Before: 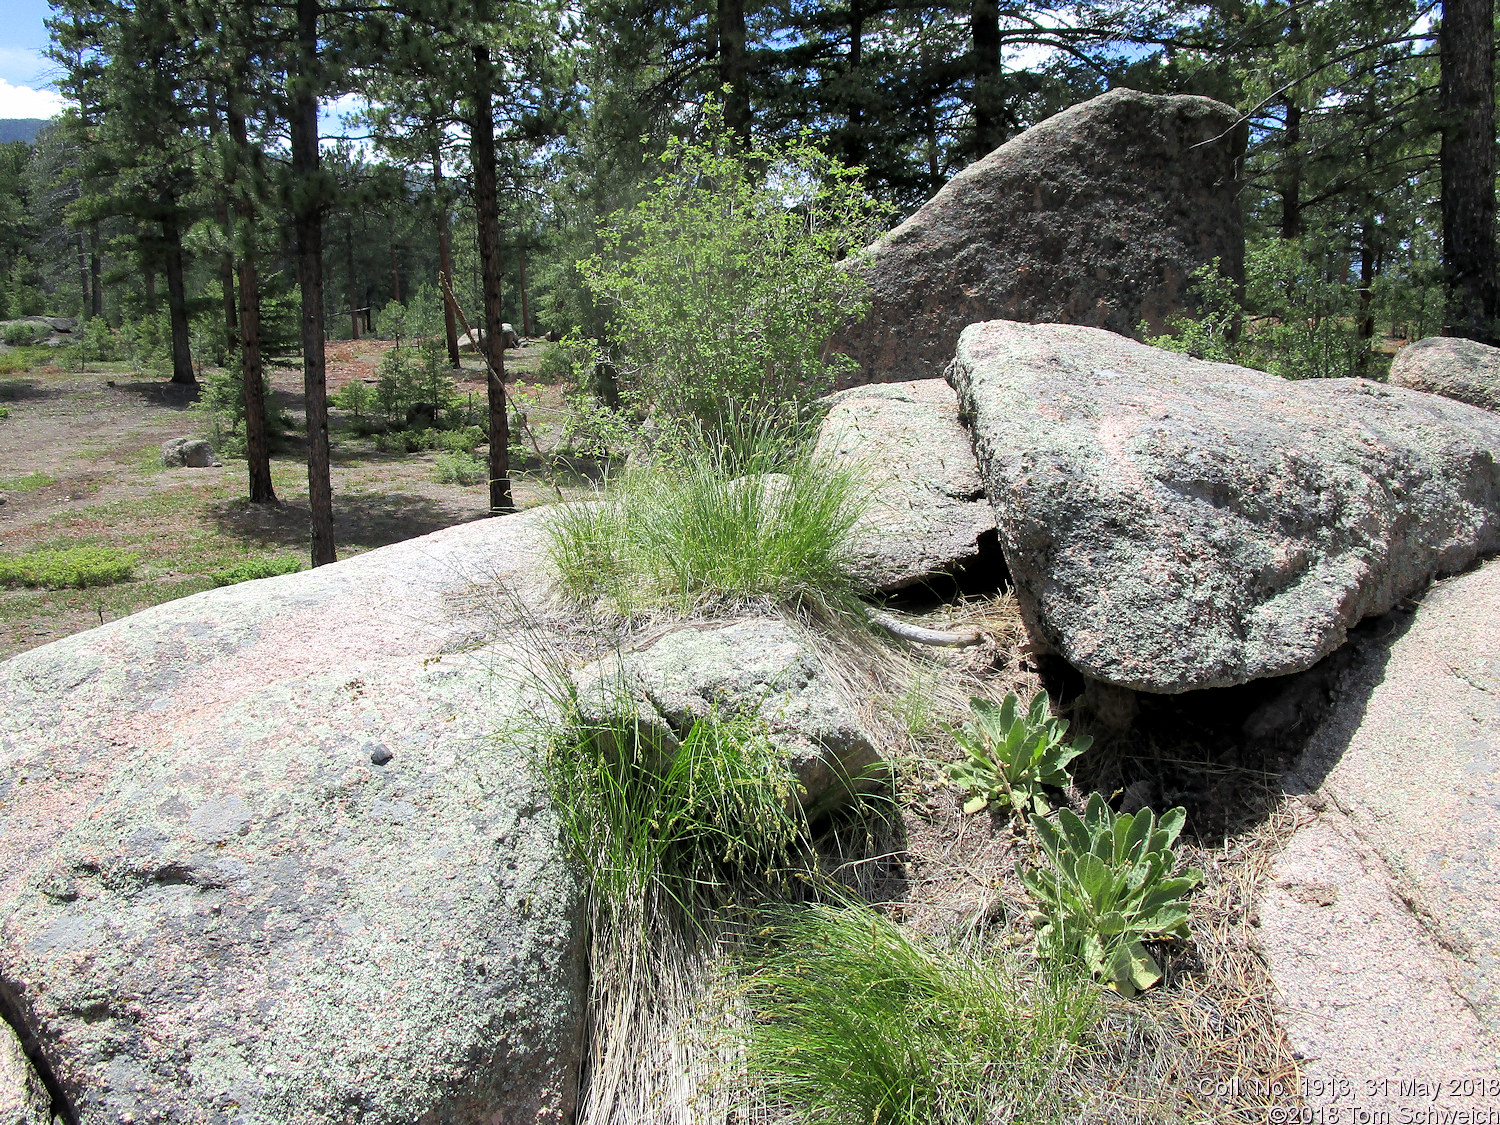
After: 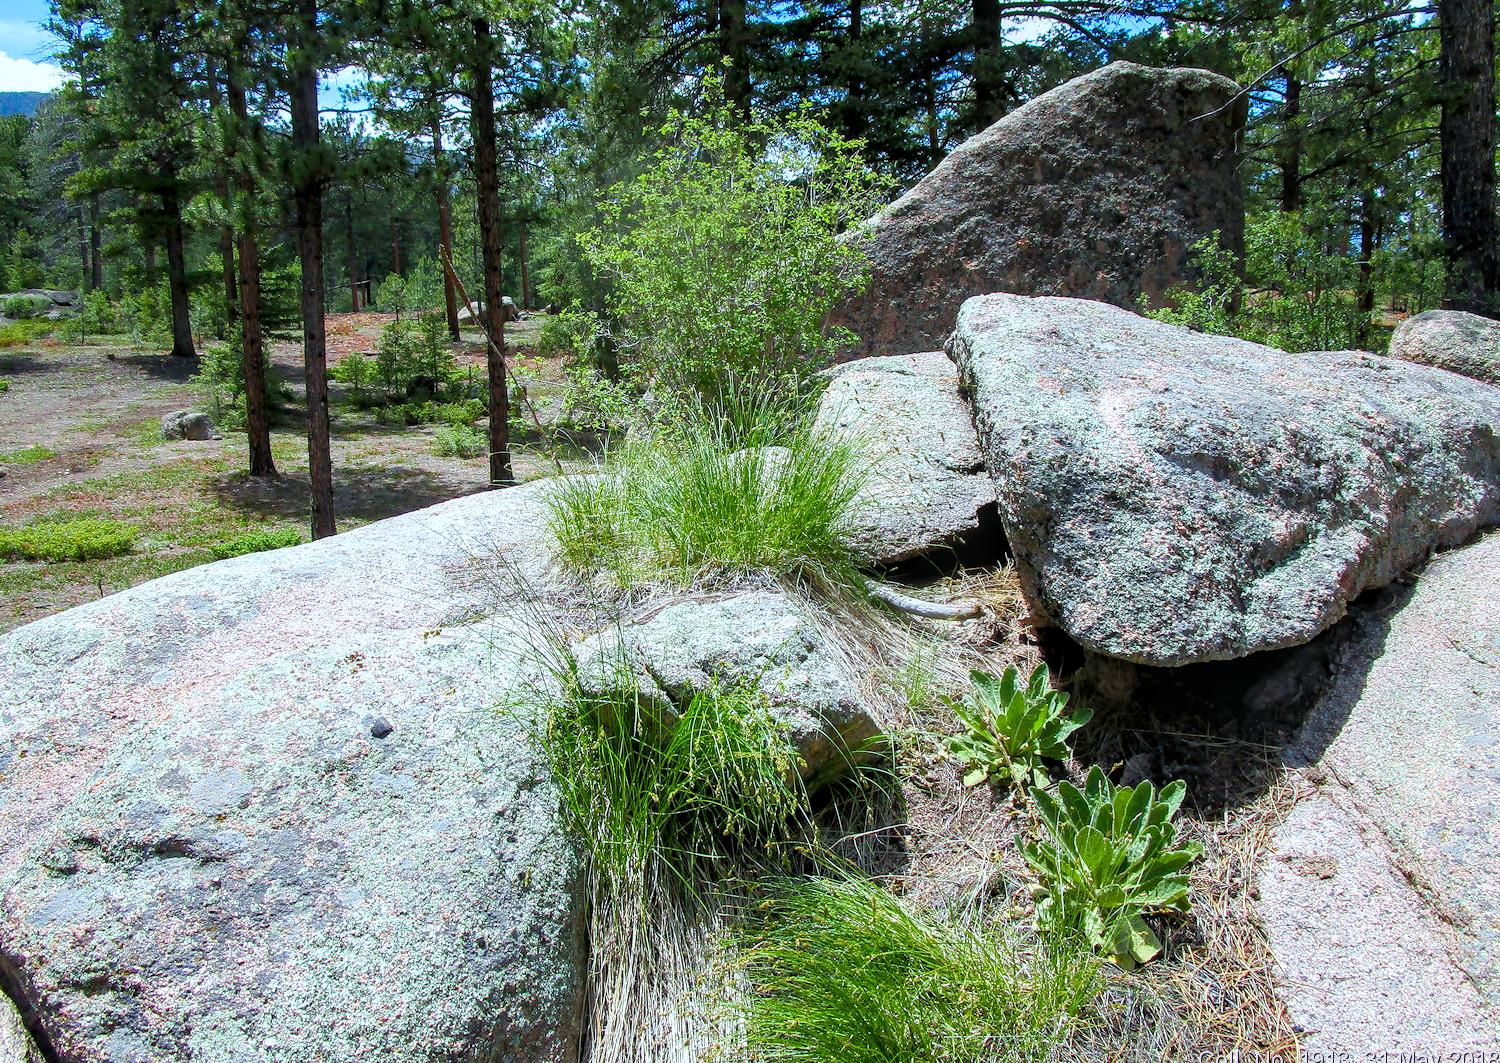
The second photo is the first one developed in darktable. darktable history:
local contrast: detail 130%
crop and rotate: top 2.479%, bottom 3.018%
color correction: highlights a* -4.18, highlights b* -10.81
color balance rgb: perceptual saturation grading › global saturation 20%, perceptual saturation grading › highlights -25%, perceptual saturation grading › shadows 50.52%, global vibrance 40.24%
